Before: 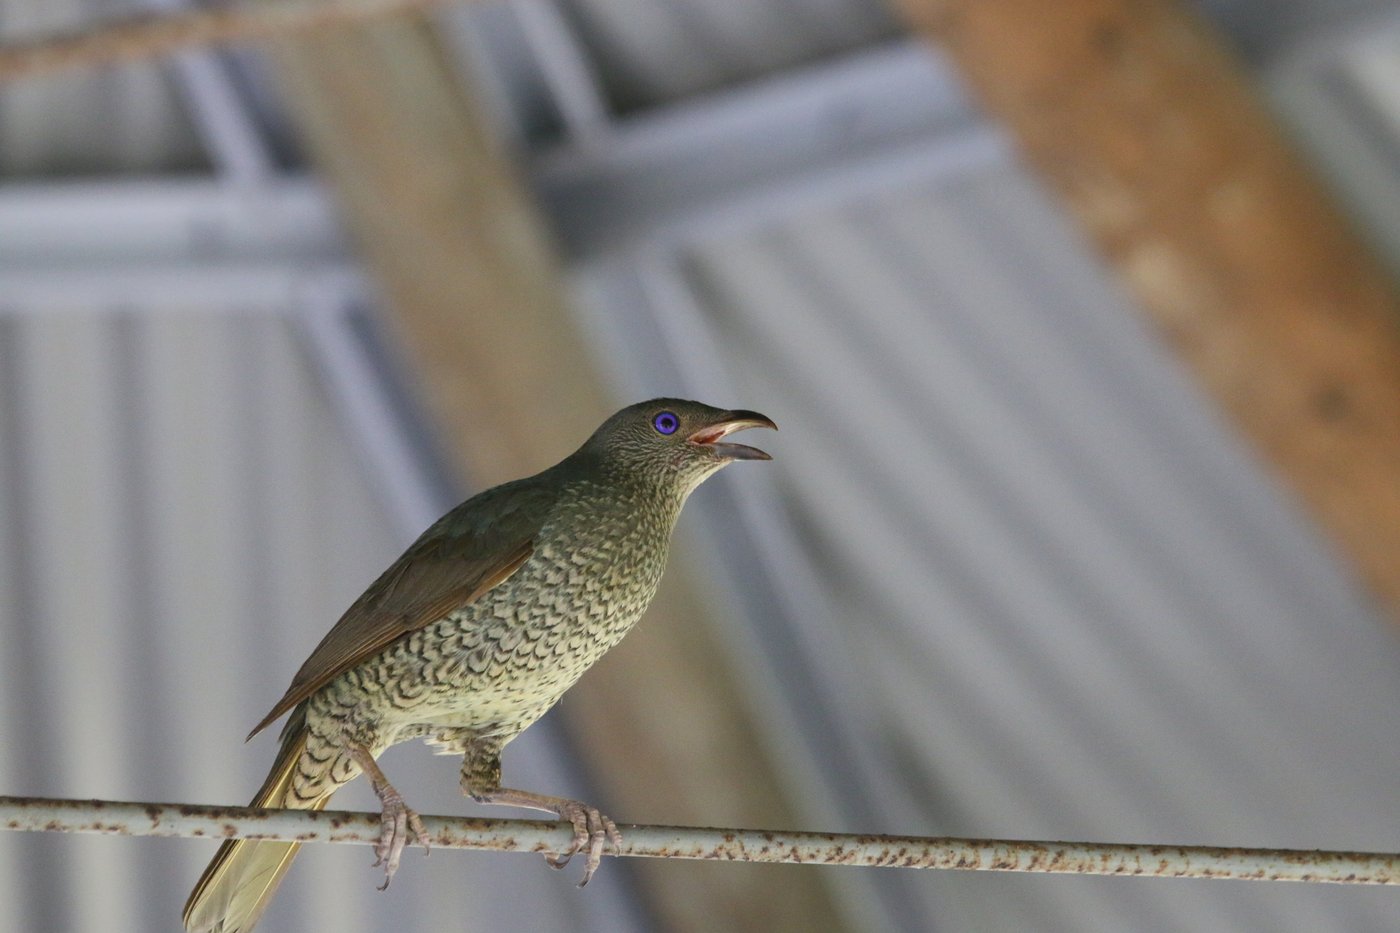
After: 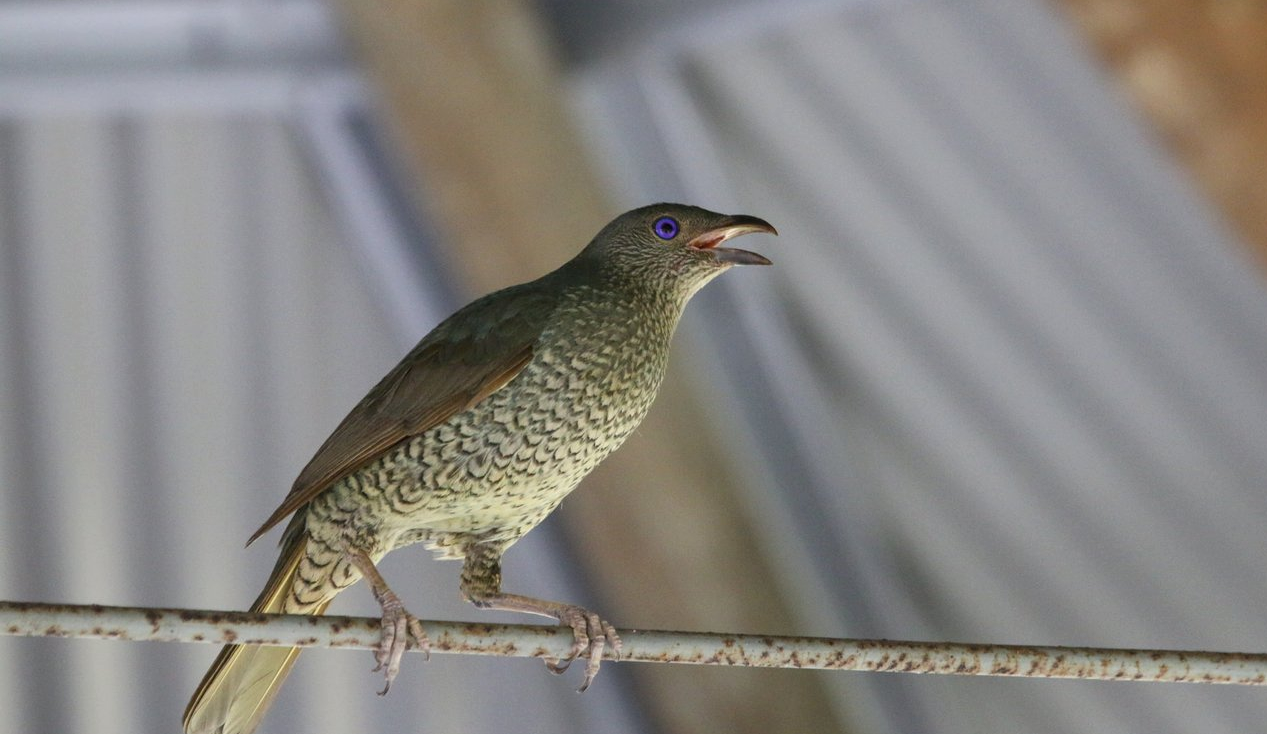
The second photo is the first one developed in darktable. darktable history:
crop: top 20.916%, right 9.437%, bottom 0.316%
local contrast: highlights 100%, shadows 100%, detail 120%, midtone range 0.2
